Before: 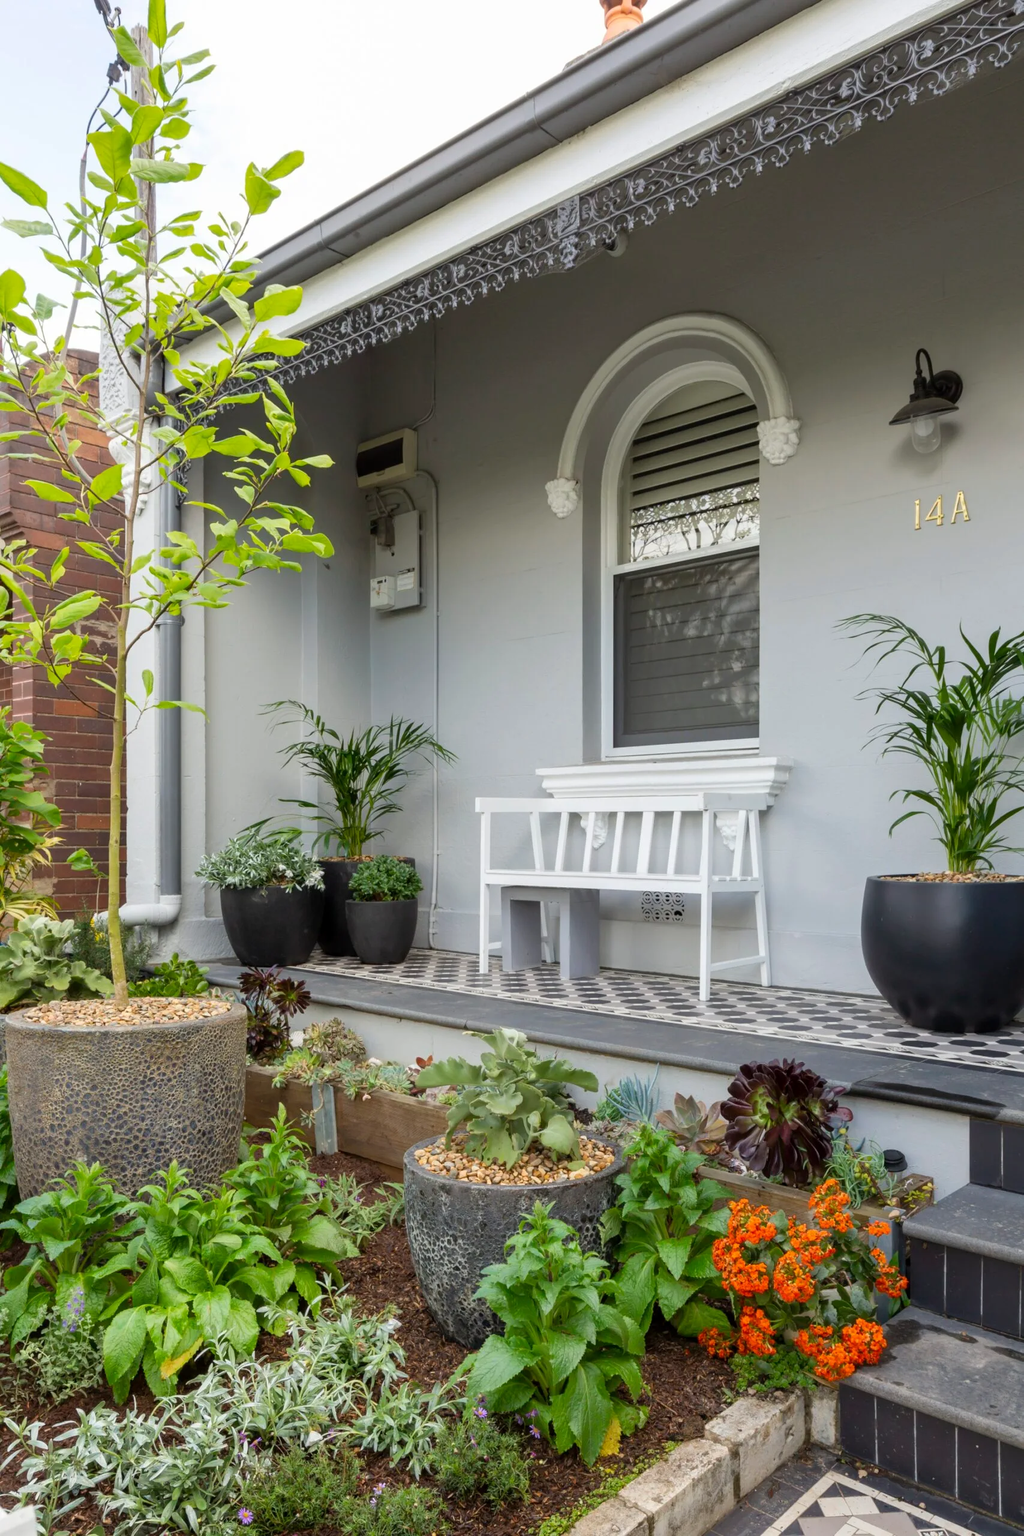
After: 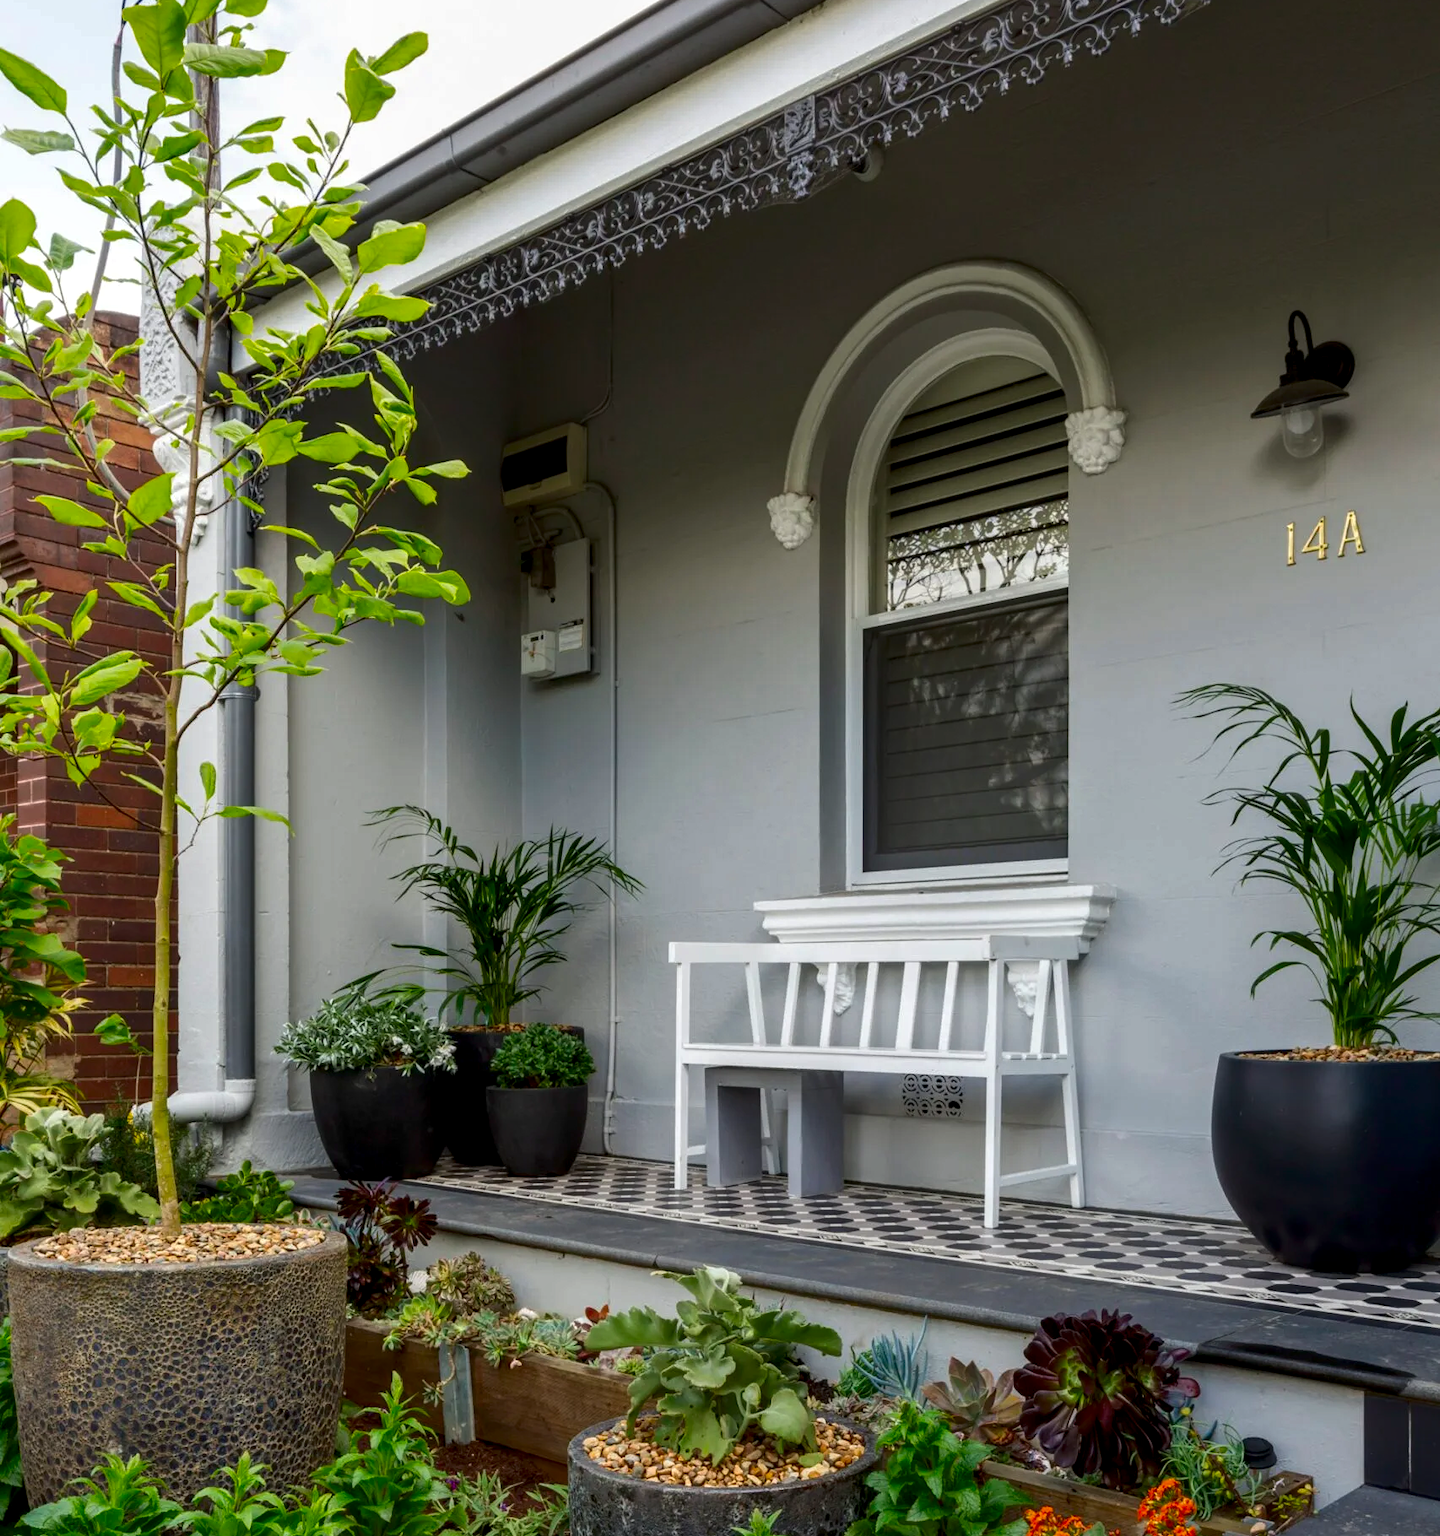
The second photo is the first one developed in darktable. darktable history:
exposure: compensate exposure bias true, compensate highlight preservation false
local contrast: on, module defaults
crop and rotate: top 8.352%, bottom 20.518%
contrast brightness saturation: brightness -0.253, saturation 0.199
